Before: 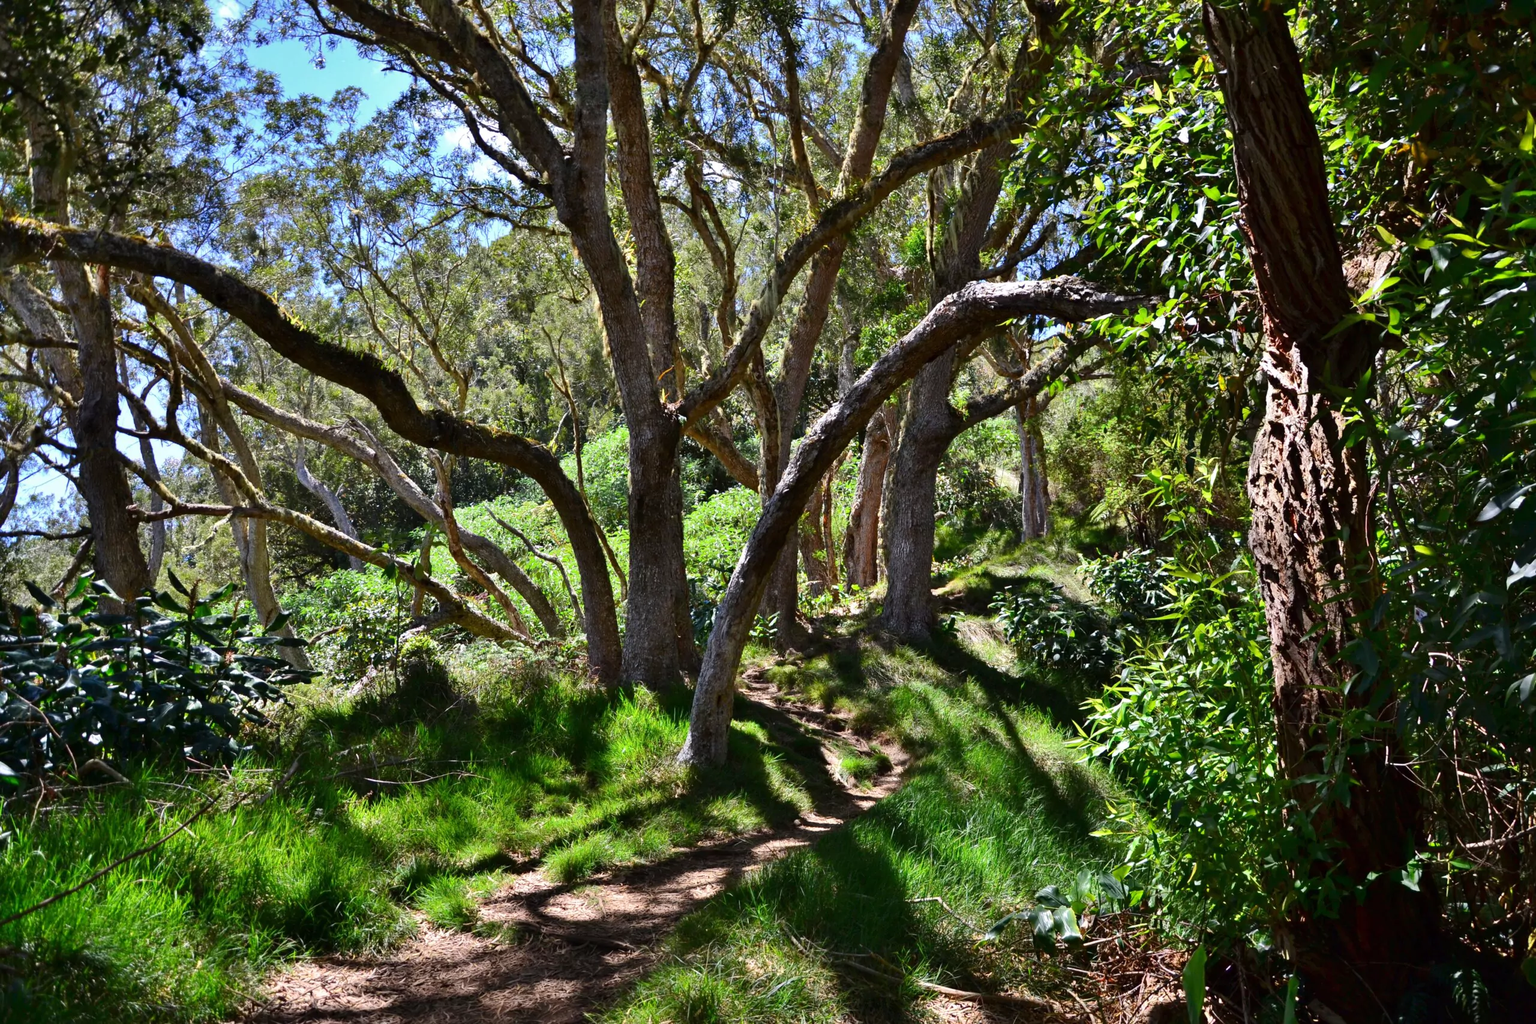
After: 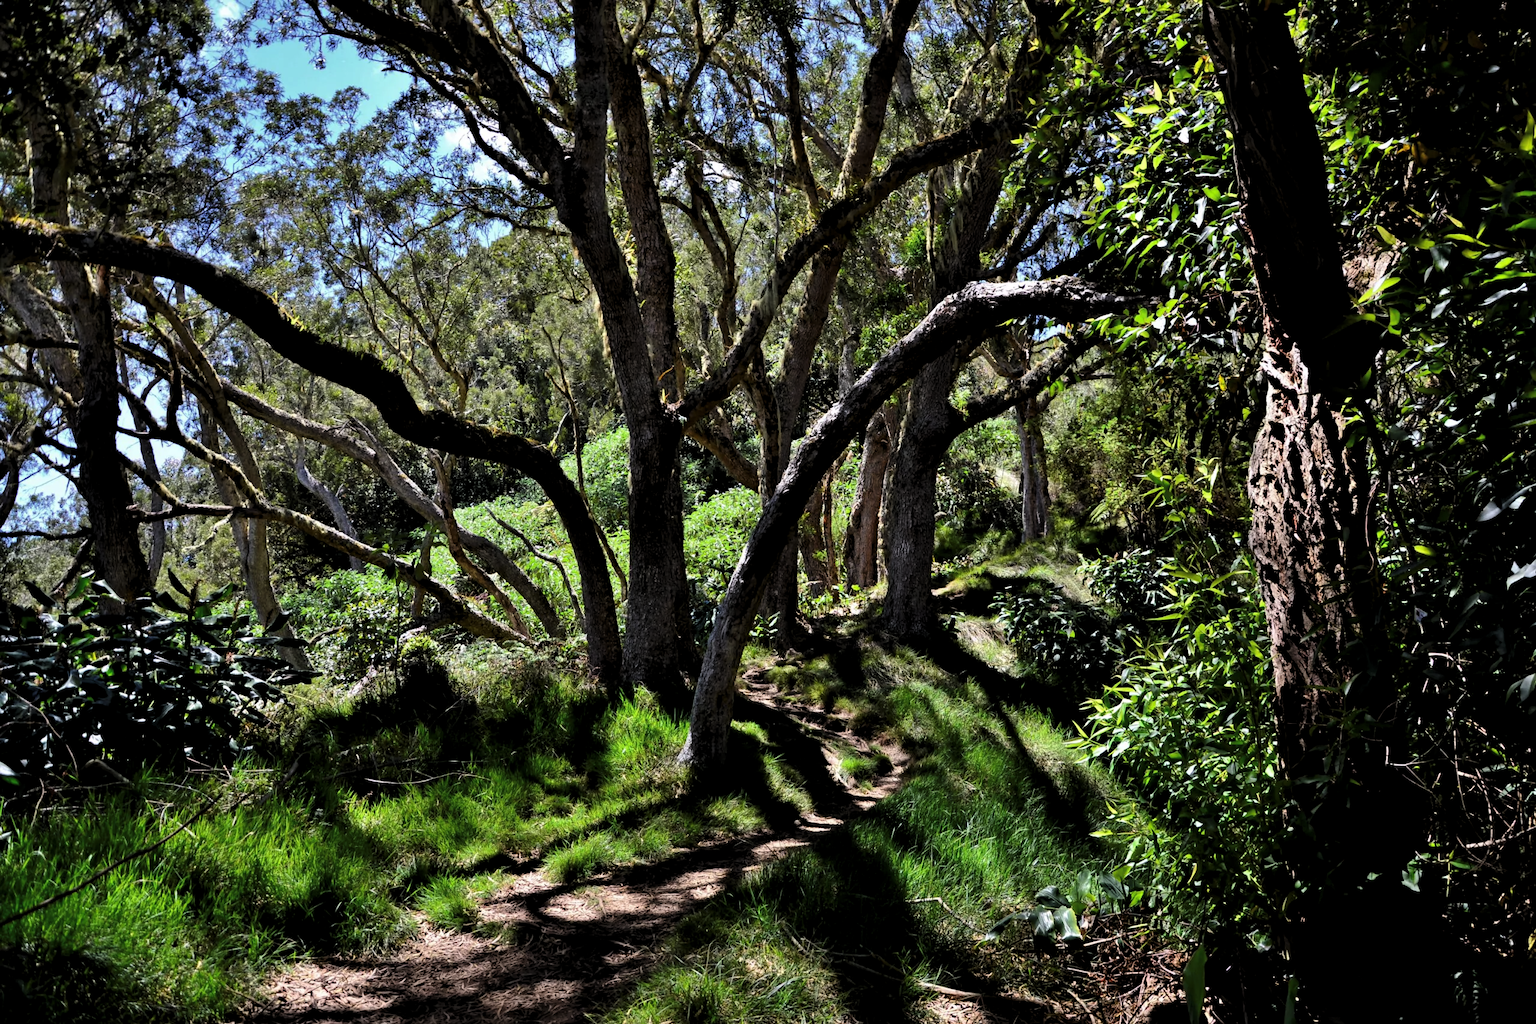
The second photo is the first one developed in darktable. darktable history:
levels: black 8.53%, levels [0.116, 0.574, 1]
